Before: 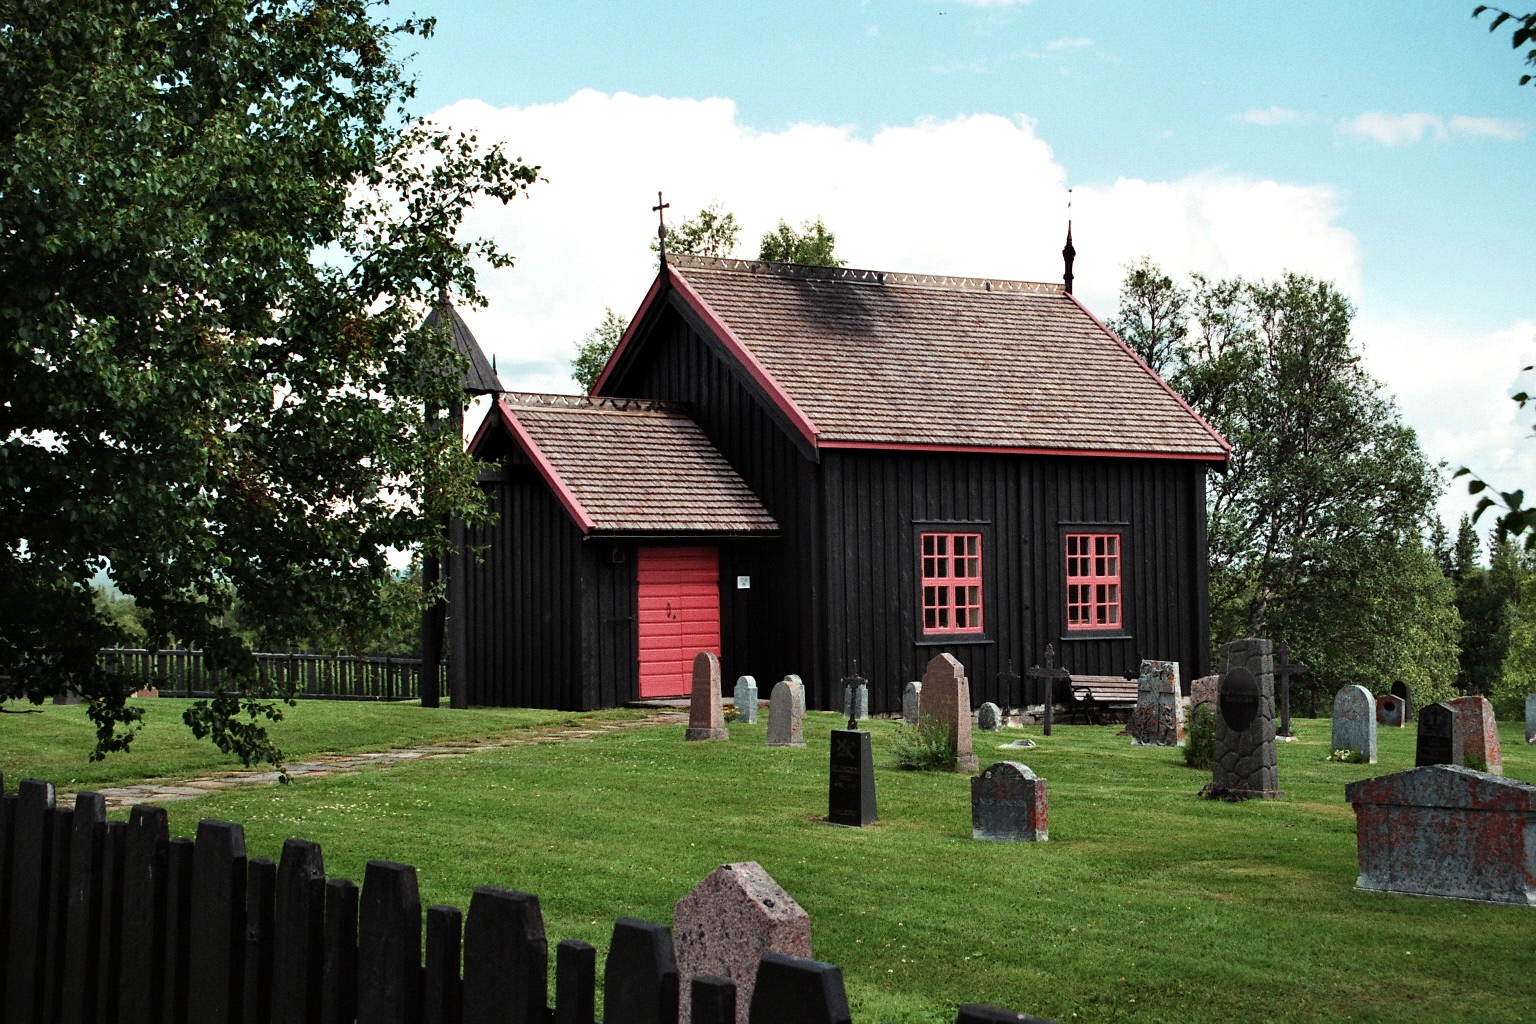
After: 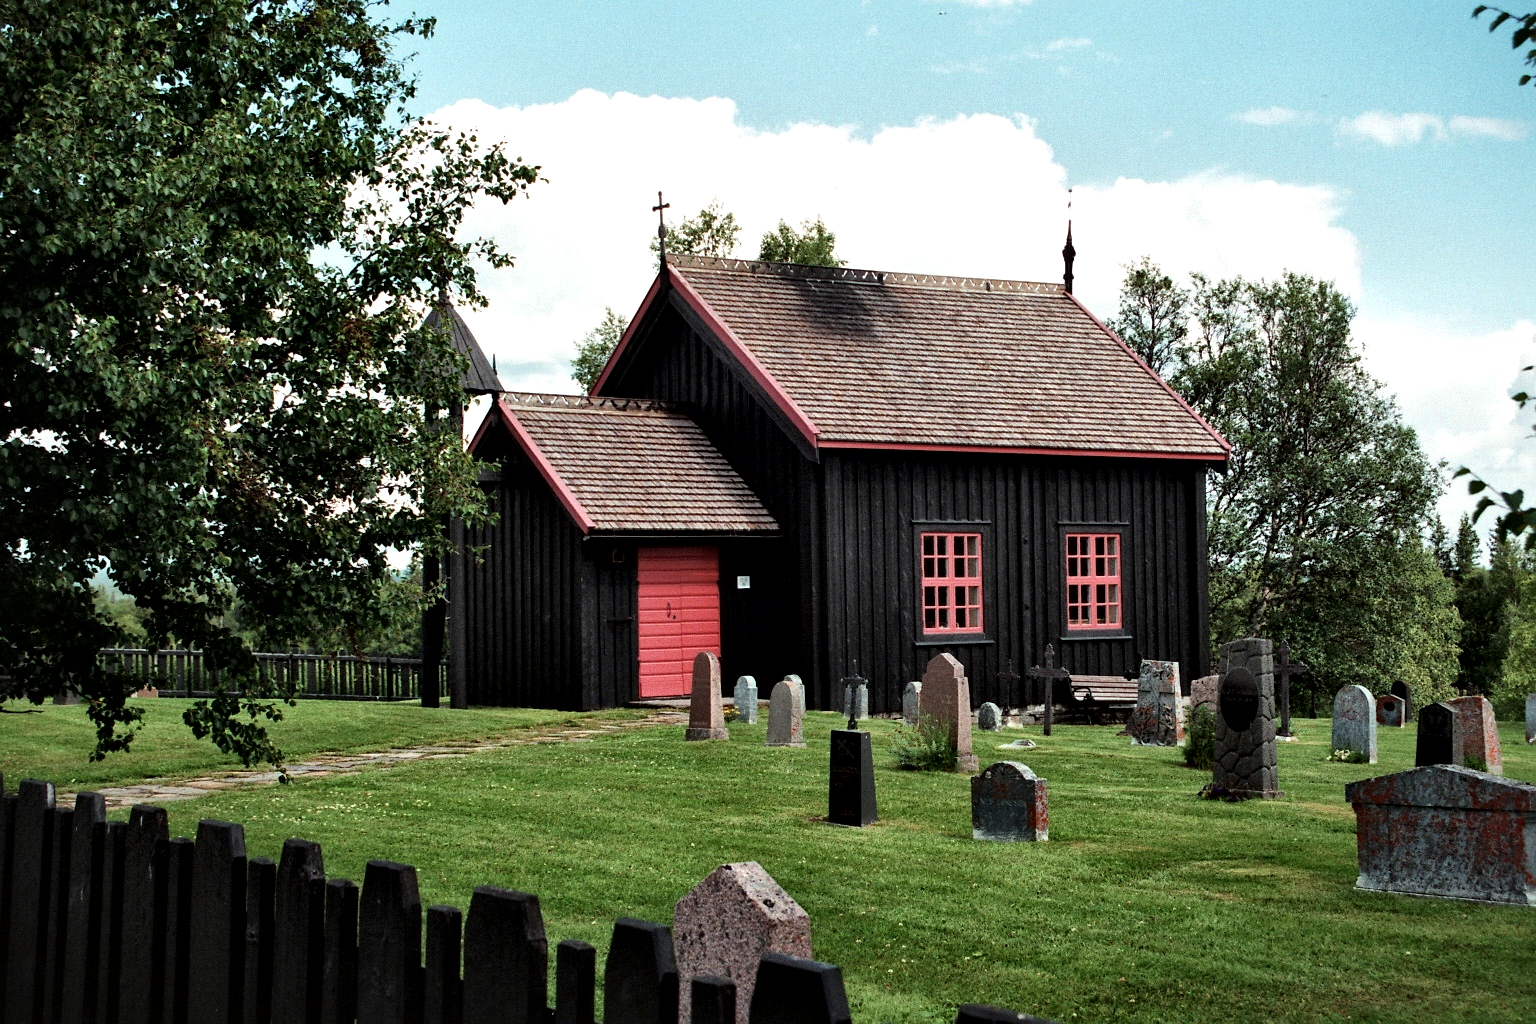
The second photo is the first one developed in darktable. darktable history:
local contrast: mode bilateral grid, contrast 20, coarseness 50, detail 172%, midtone range 0.2
